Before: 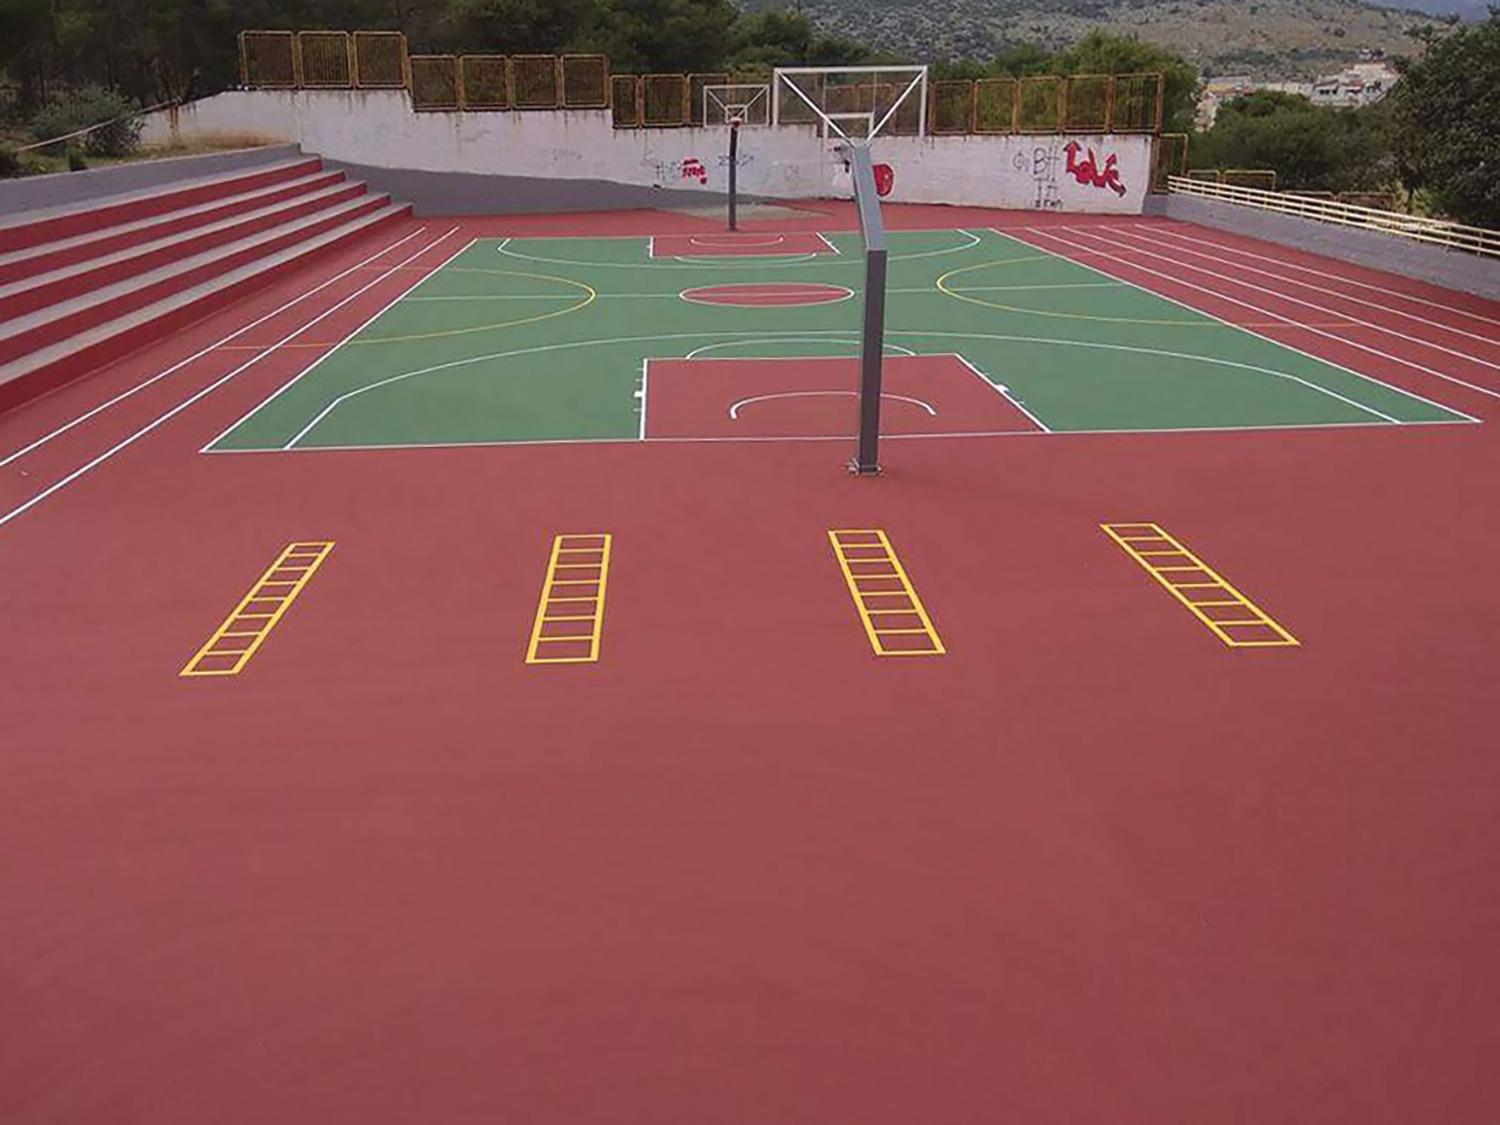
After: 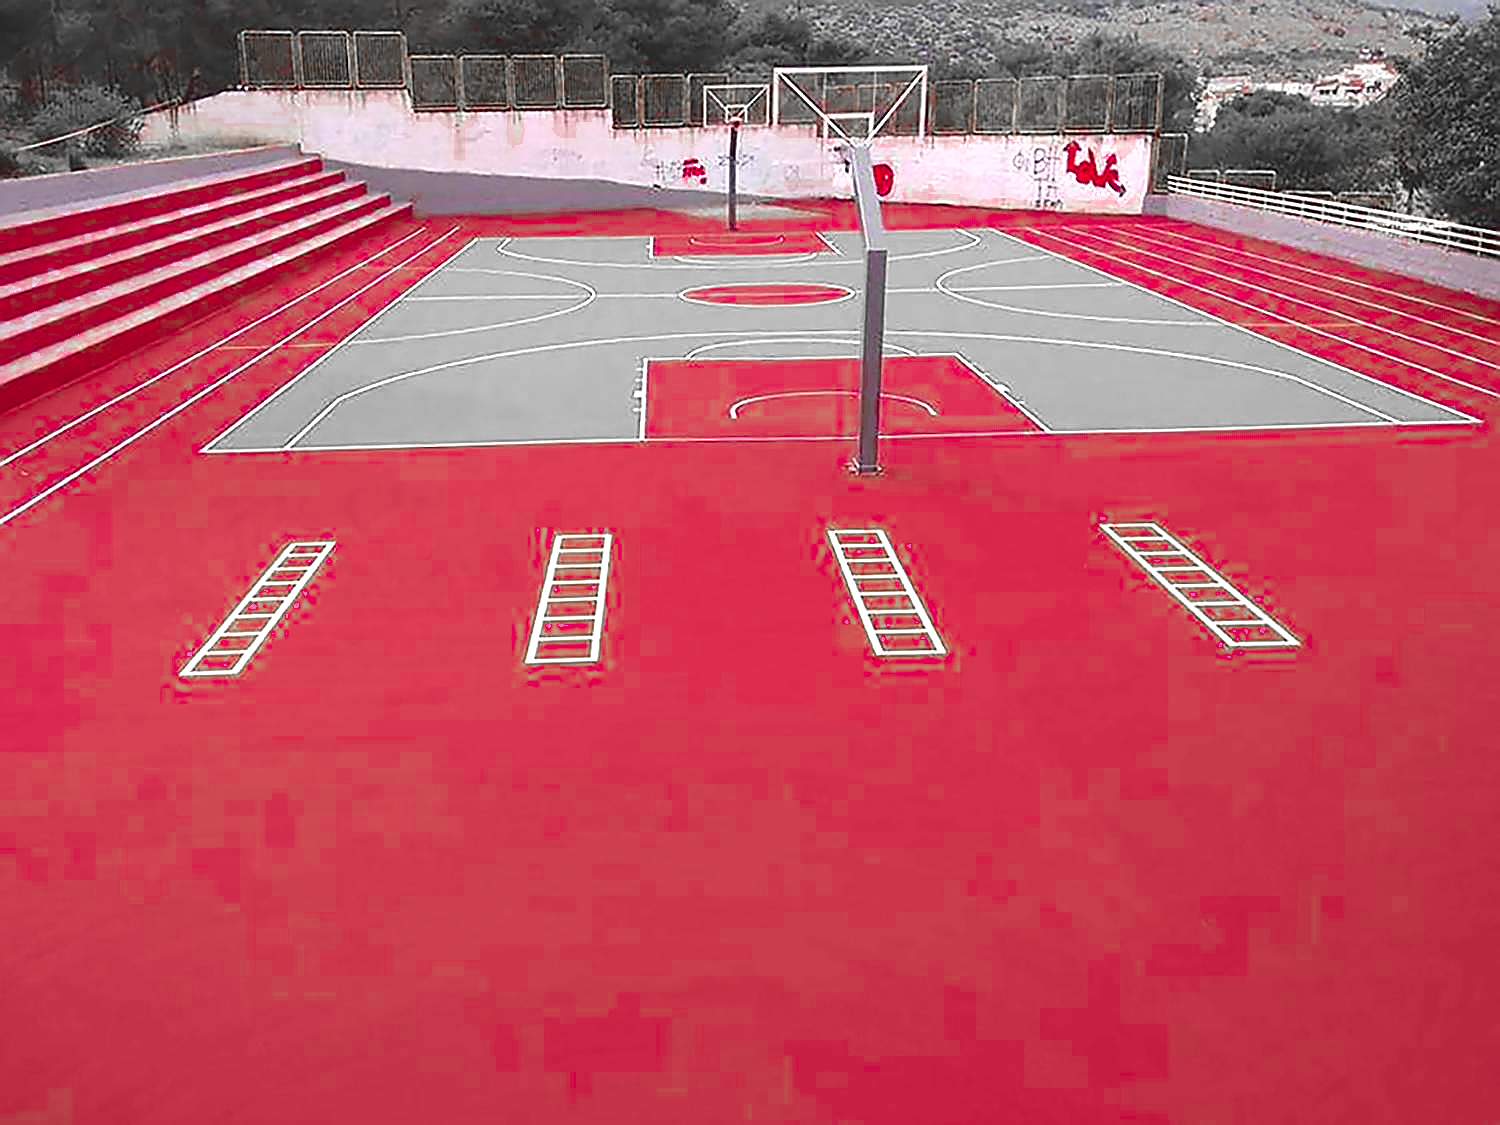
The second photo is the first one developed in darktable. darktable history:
exposure: black level correction 0, exposure 1.2 EV, compensate highlight preservation false
sharpen: radius 1.4, amount 1.25, threshold 0.7
color zones: curves: ch0 [(0, 0.278) (0.143, 0.5) (0.286, 0.5) (0.429, 0.5) (0.571, 0.5) (0.714, 0.5) (0.857, 0.5) (1, 0.5)]; ch1 [(0, 1) (0.143, 0.165) (0.286, 0) (0.429, 0) (0.571, 0) (0.714, 0) (0.857, 0.5) (1, 0.5)]; ch2 [(0, 0.508) (0.143, 0.5) (0.286, 0.5) (0.429, 0.5) (0.571, 0.5) (0.714, 0.5) (0.857, 0.5) (1, 0.5)]
